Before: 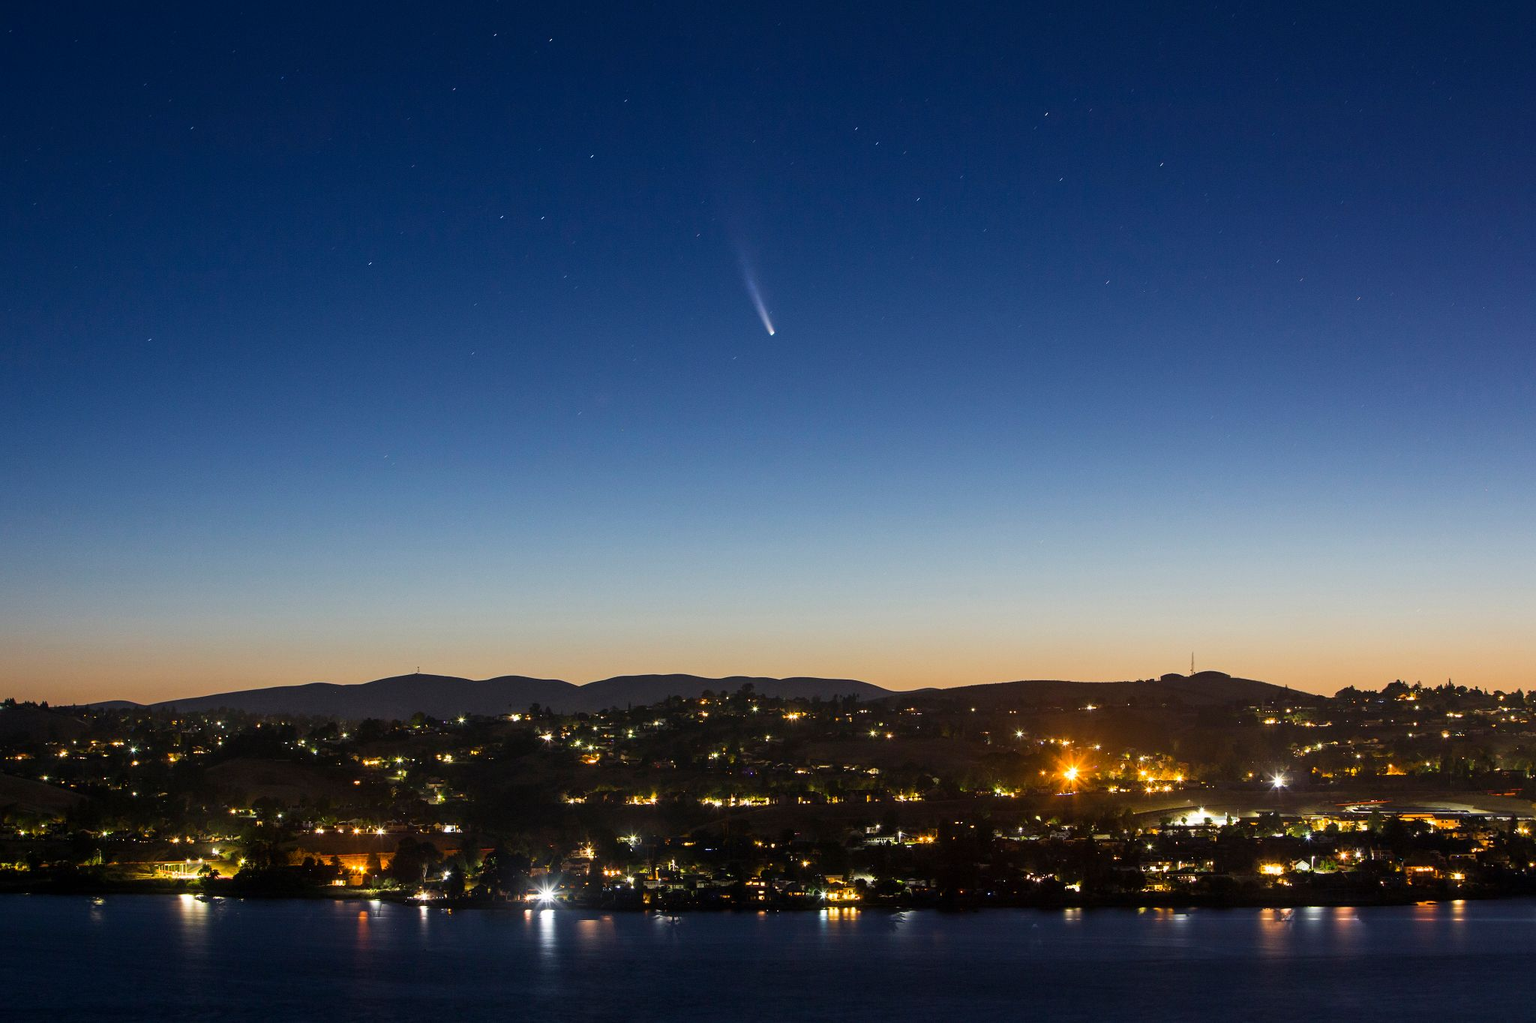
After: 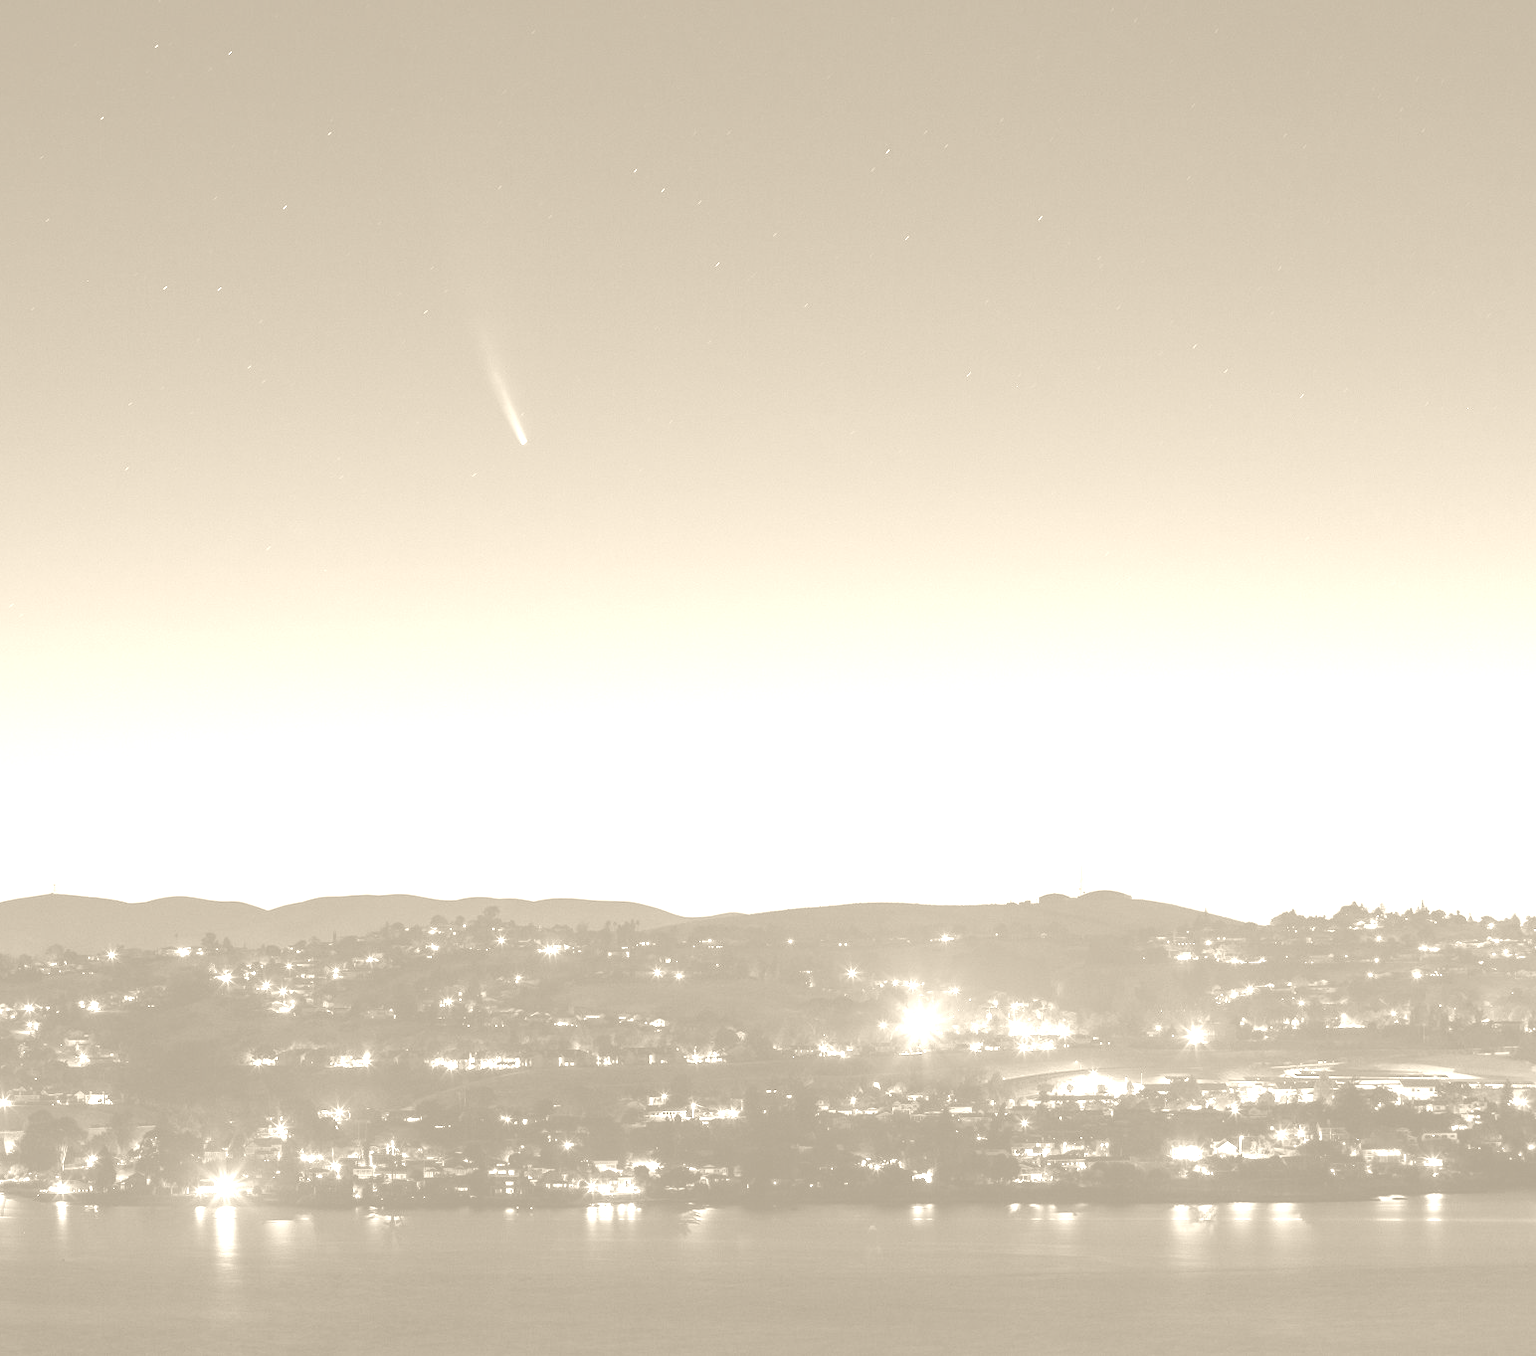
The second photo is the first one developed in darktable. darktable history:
colorize: hue 36°, saturation 71%, lightness 80.79%
crop and rotate: left 24.6%
exposure: black level correction 0, exposure 0.7 EV, compensate exposure bias true, compensate highlight preservation false
